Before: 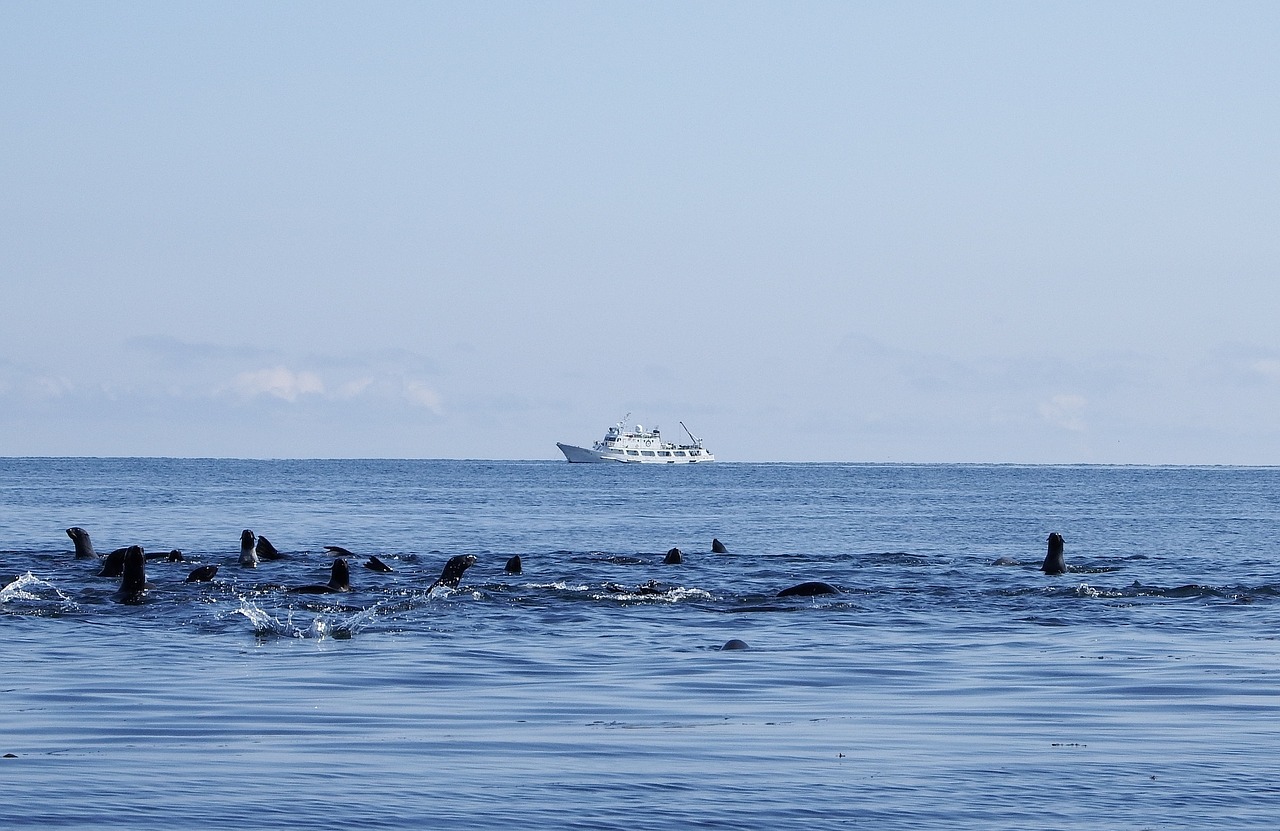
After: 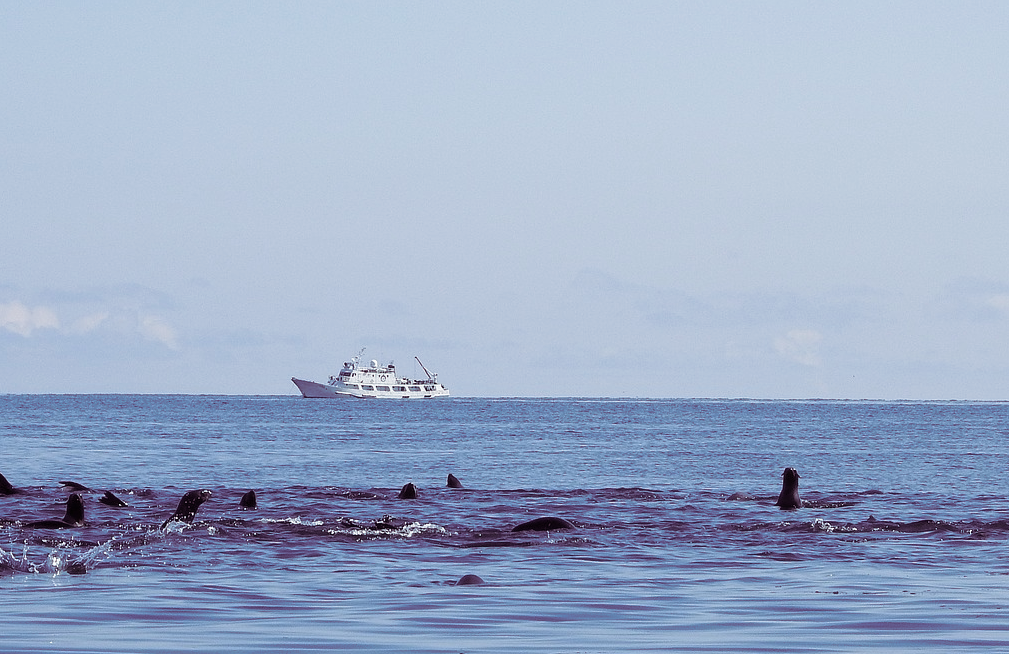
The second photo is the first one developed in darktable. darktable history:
crop and rotate: left 20.74%, top 7.912%, right 0.375%, bottom 13.378%
split-toning: shadows › hue 316.8°, shadows › saturation 0.47, highlights › hue 201.6°, highlights › saturation 0, balance -41.97, compress 28.01%
